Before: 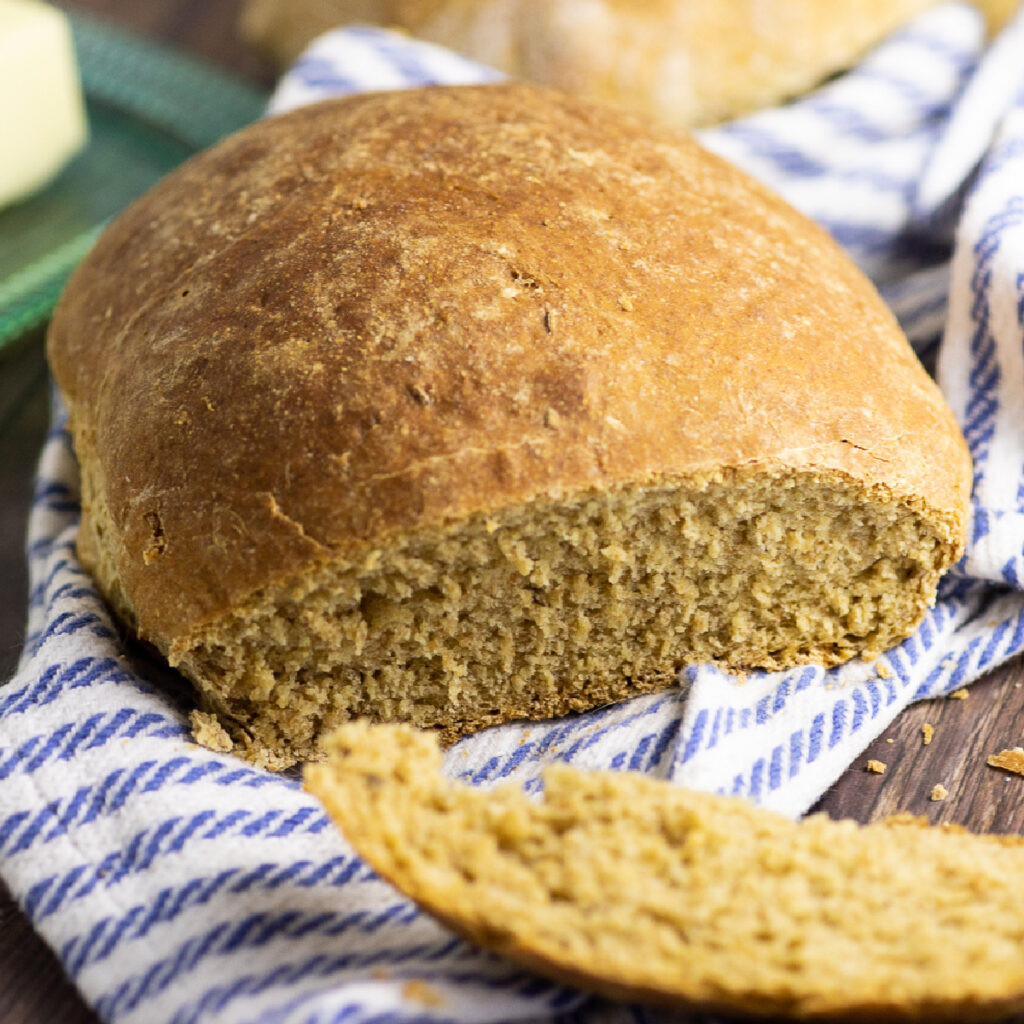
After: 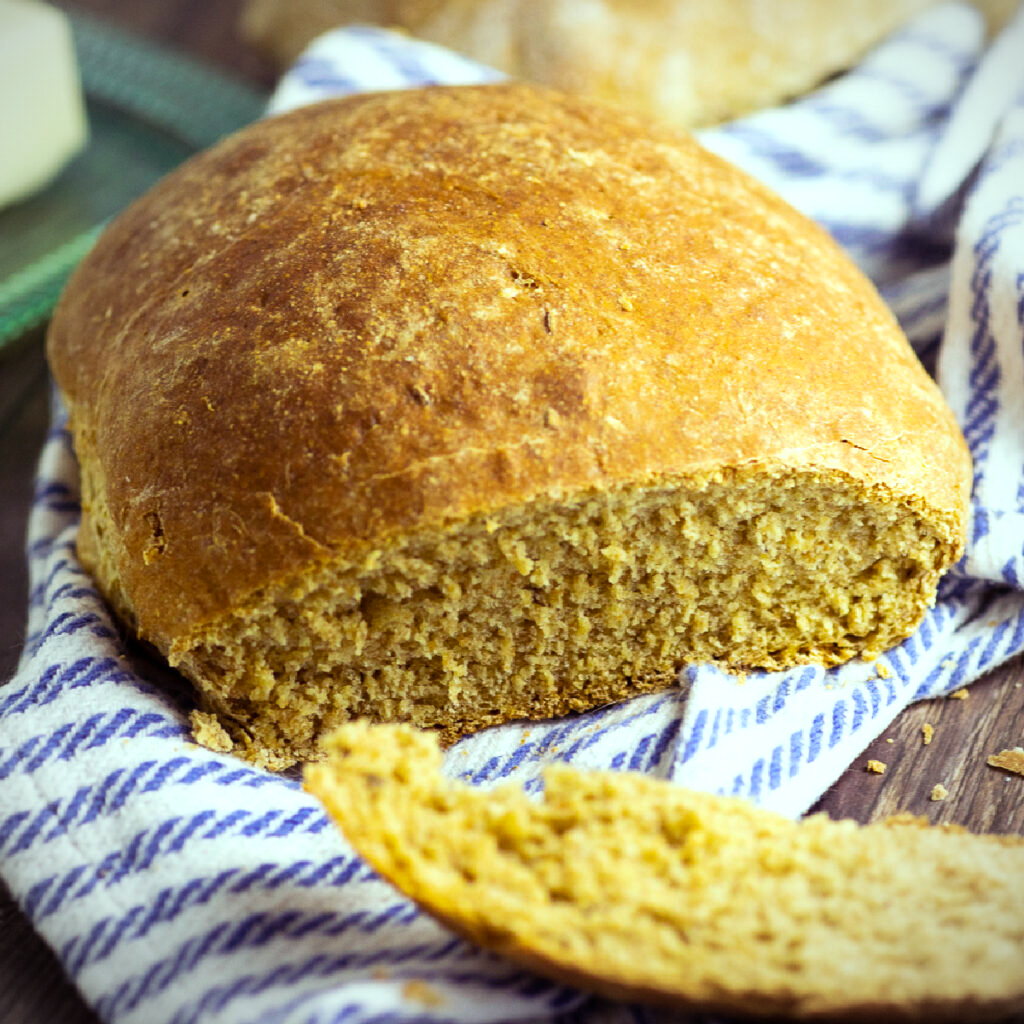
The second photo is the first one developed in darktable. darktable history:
vignetting: fall-off radius 63.6%
color balance rgb: shadows lift › luminance 0.49%, shadows lift › chroma 6.83%, shadows lift › hue 300.29°, power › hue 208.98°, highlights gain › luminance 20.24%, highlights gain › chroma 2.73%, highlights gain › hue 173.85°, perceptual saturation grading › global saturation 18.05%
